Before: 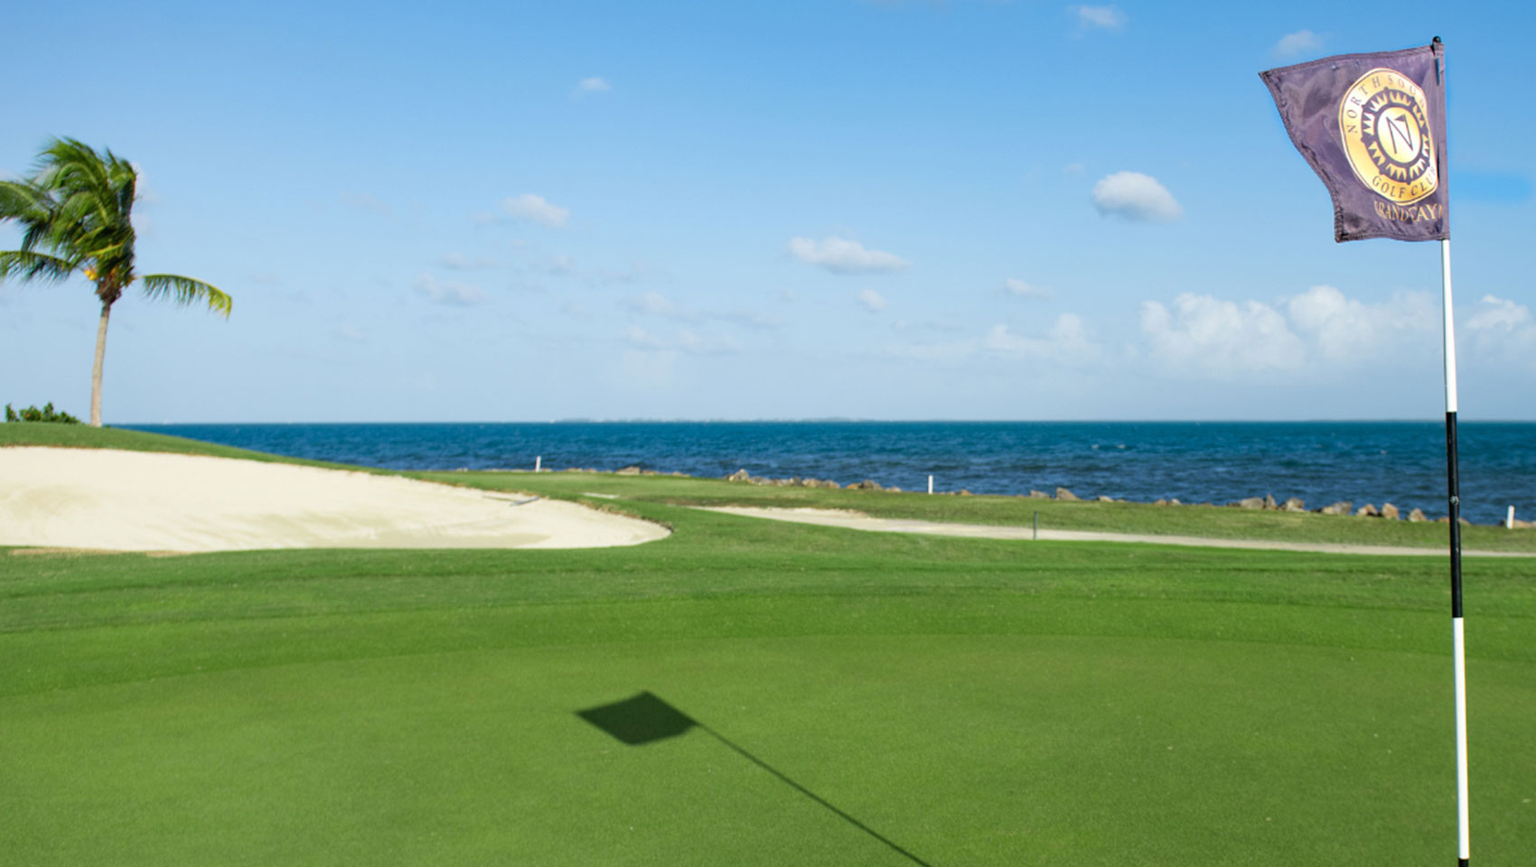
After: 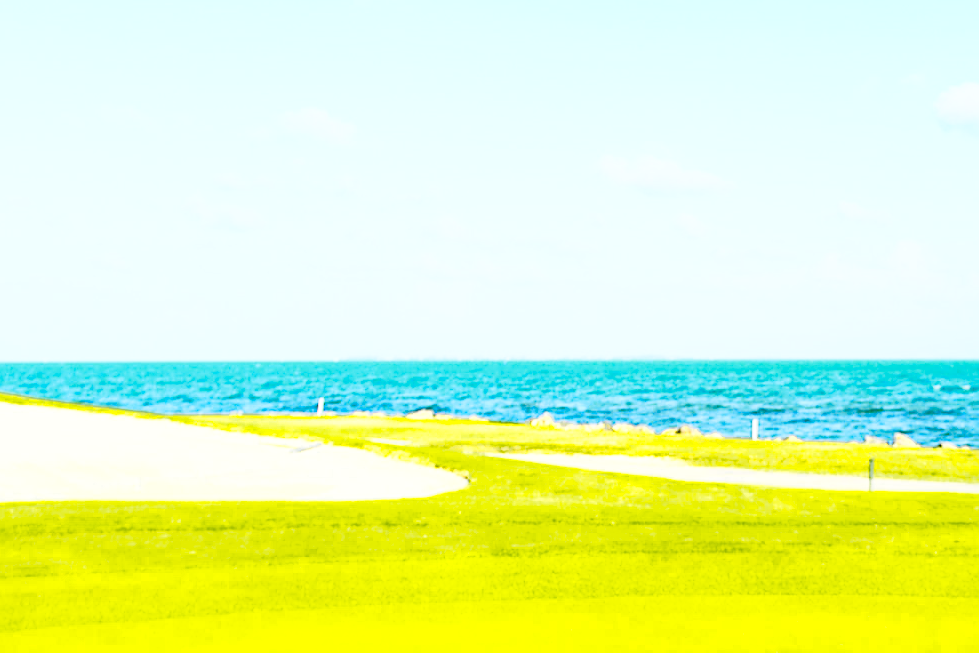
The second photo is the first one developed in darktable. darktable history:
crop: left 16.189%, top 11.217%, right 26.191%, bottom 20.749%
color zones: curves: ch0 [(0.099, 0.624) (0.257, 0.596) (0.384, 0.376) (0.529, 0.492) (0.697, 0.564) (0.768, 0.532) (0.908, 0.644)]; ch1 [(0.112, 0.564) (0.254, 0.612) (0.432, 0.676) (0.592, 0.456) (0.743, 0.684) (0.888, 0.536)]; ch2 [(0.25, 0.5) (0.469, 0.36) (0.75, 0.5)]
sharpen: on, module defaults
haze removal: strength 0.296, distance 0.249, compatibility mode true, adaptive false
contrast brightness saturation: contrast 0.097, brightness 0.307, saturation 0.15
color balance rgb: perceptual saturation grading › global saturation 0.749%, perceptual saturation grading › mid-tones 11.301%, global vibrance 34.666%
tone curve: curves: ch0 [(0, 0) (0.003, 0.003) (0.011, 0.013) (0.025, 0.029) (0.044, 0.052) (0.069, 0.082) (0.1, 0.118) (0.136, 0.161) (0.177, 0.21) (0.224, 0.27) (0.277, 0.38) (0.335, 0.49) (0.399, 0.594) (0.468, 0.692) (0.543, 0.794) (0.623, 0.857) (0.709, 0.919) (0.801, 0.955) (0.898, 0.978) (1, 1)], preserve colors none
